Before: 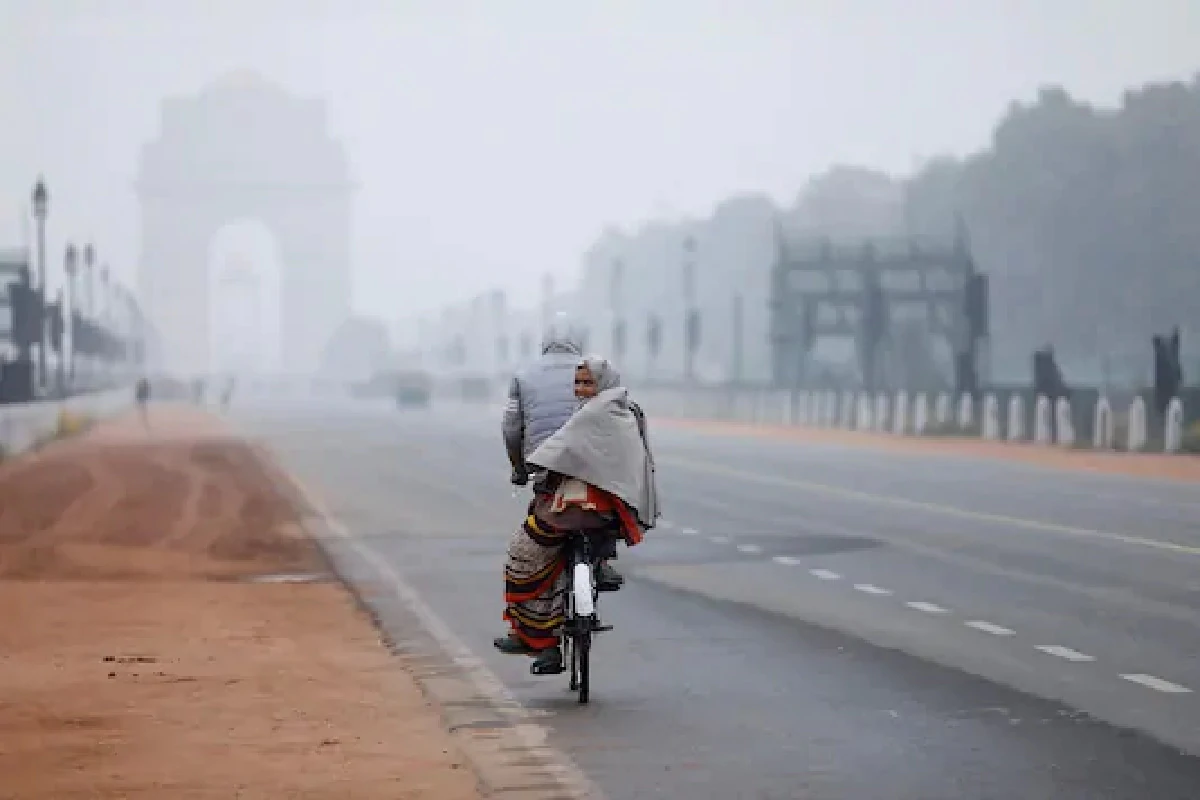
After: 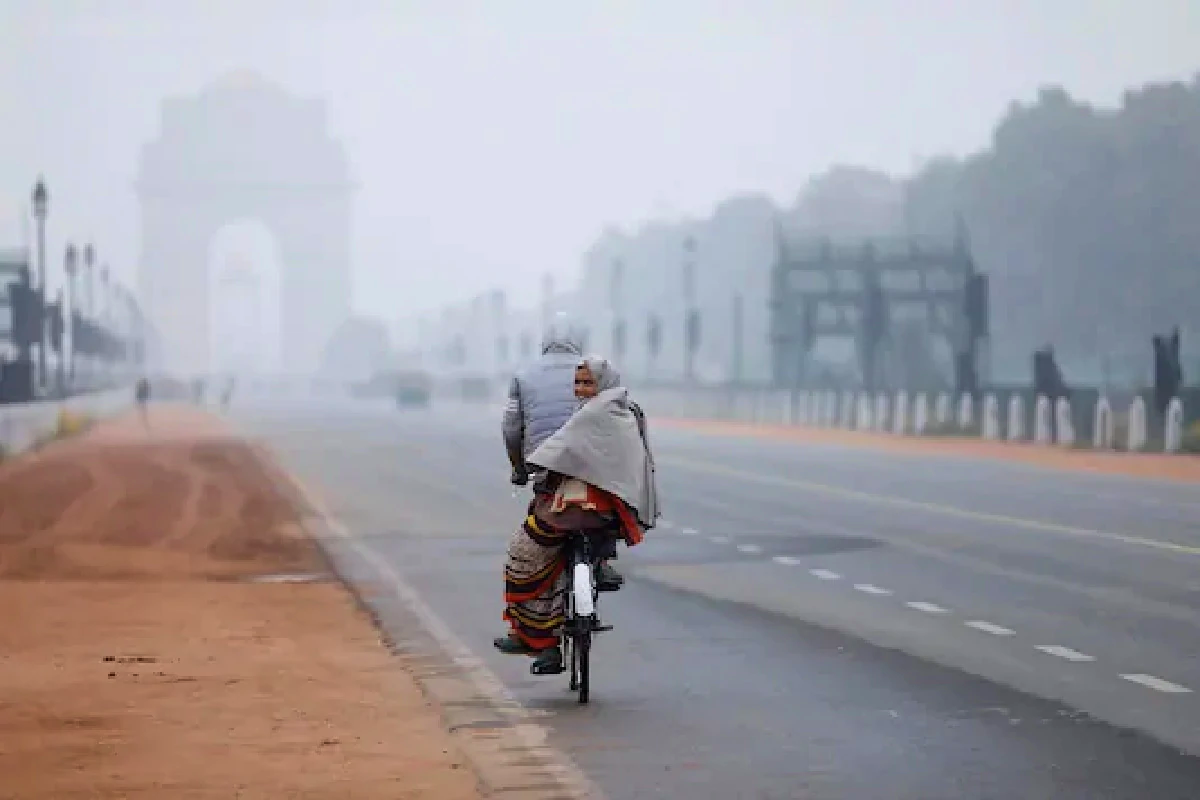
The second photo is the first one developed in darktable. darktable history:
velvia: on, module defaults
exposure: black level correction 0, compensate highlight preservation false
